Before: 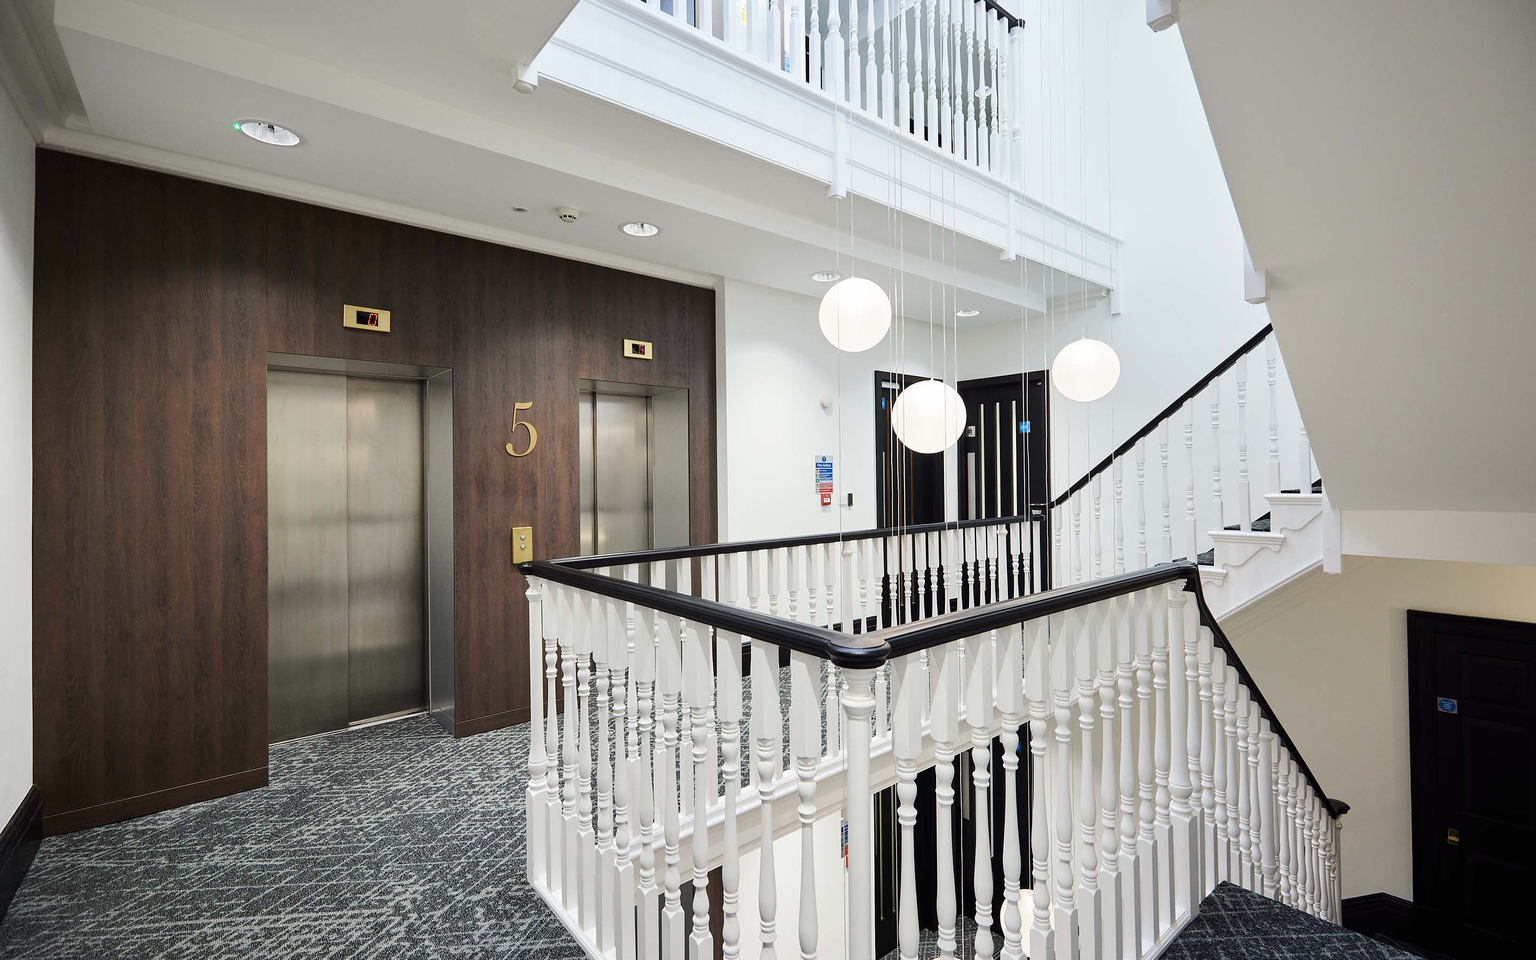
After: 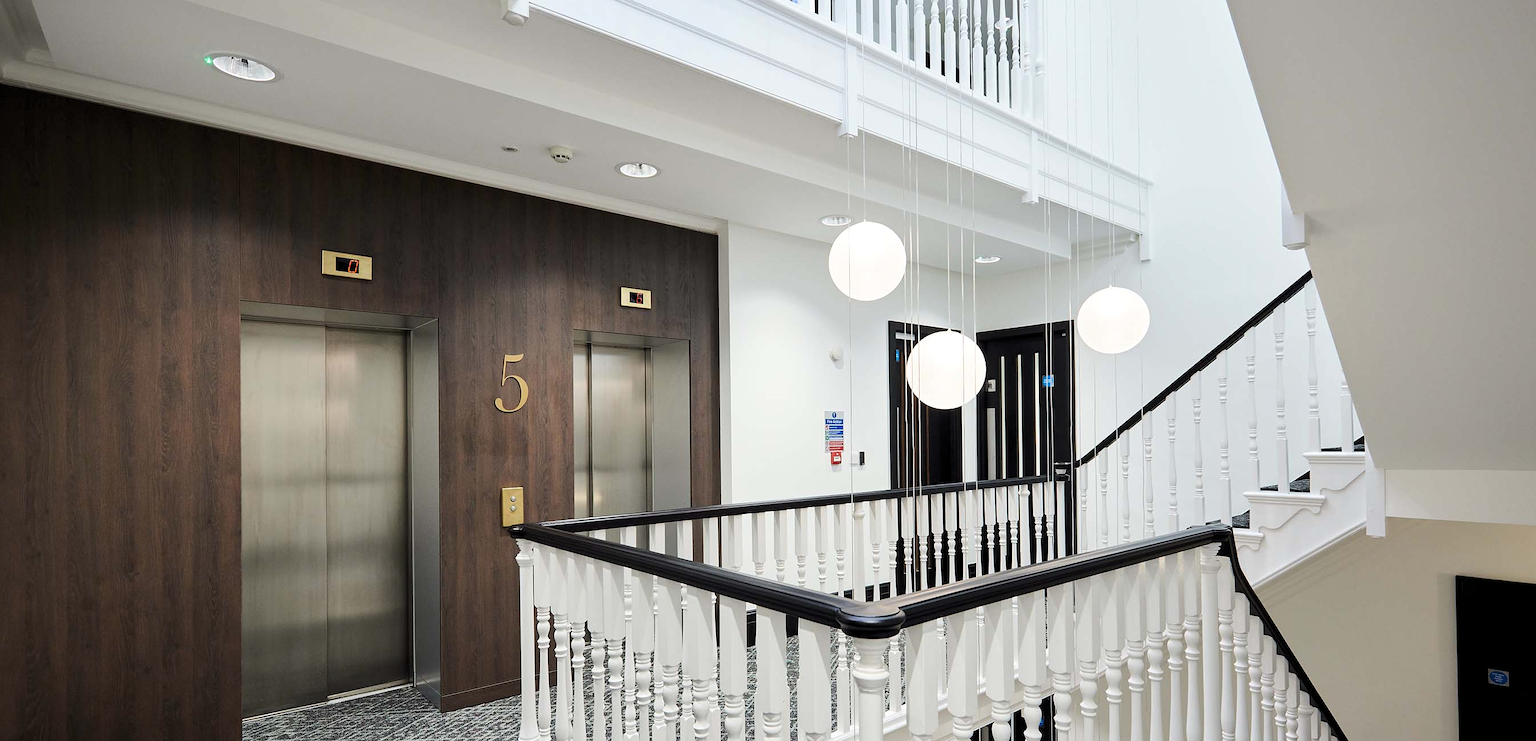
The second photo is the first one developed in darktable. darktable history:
levels: levels [0.026, 0.507, 0.987]
crop: left 2.737%, top 7.287%, right 3.421%, bottom 20.179%
